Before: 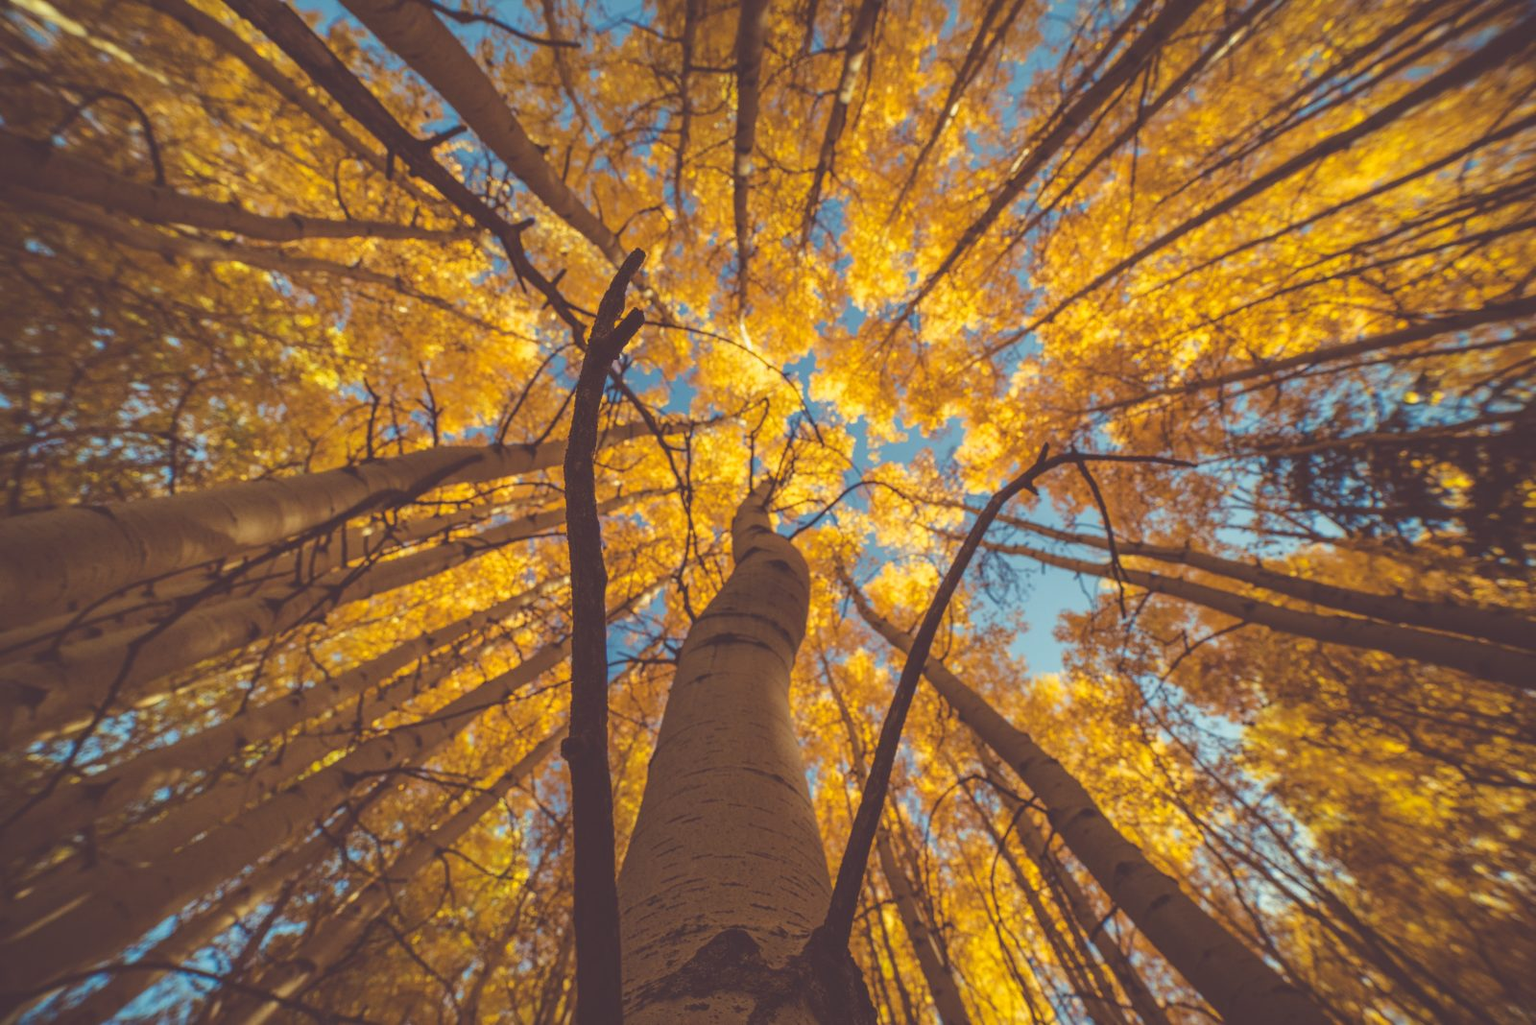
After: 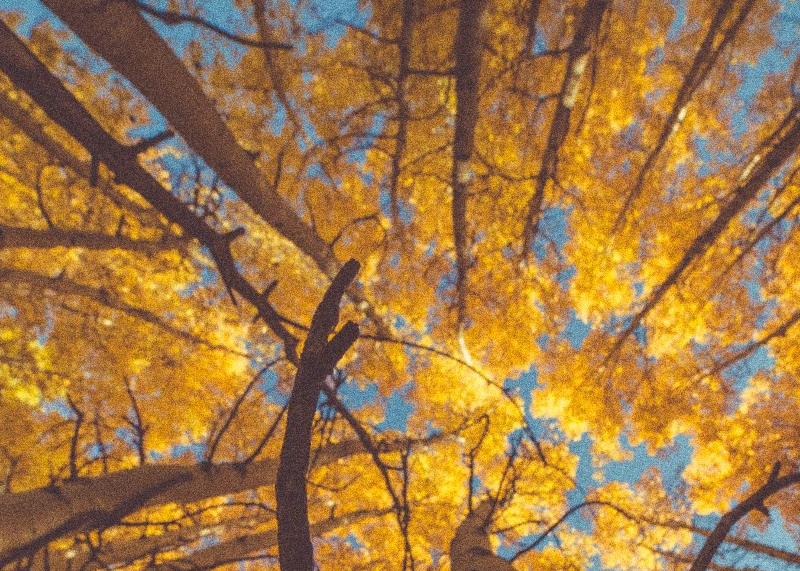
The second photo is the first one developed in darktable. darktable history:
crop: left 19.556%, right 30.401%, bottom 46.458%
grain: coarseness 10.62 ISO, strength 55.56%
